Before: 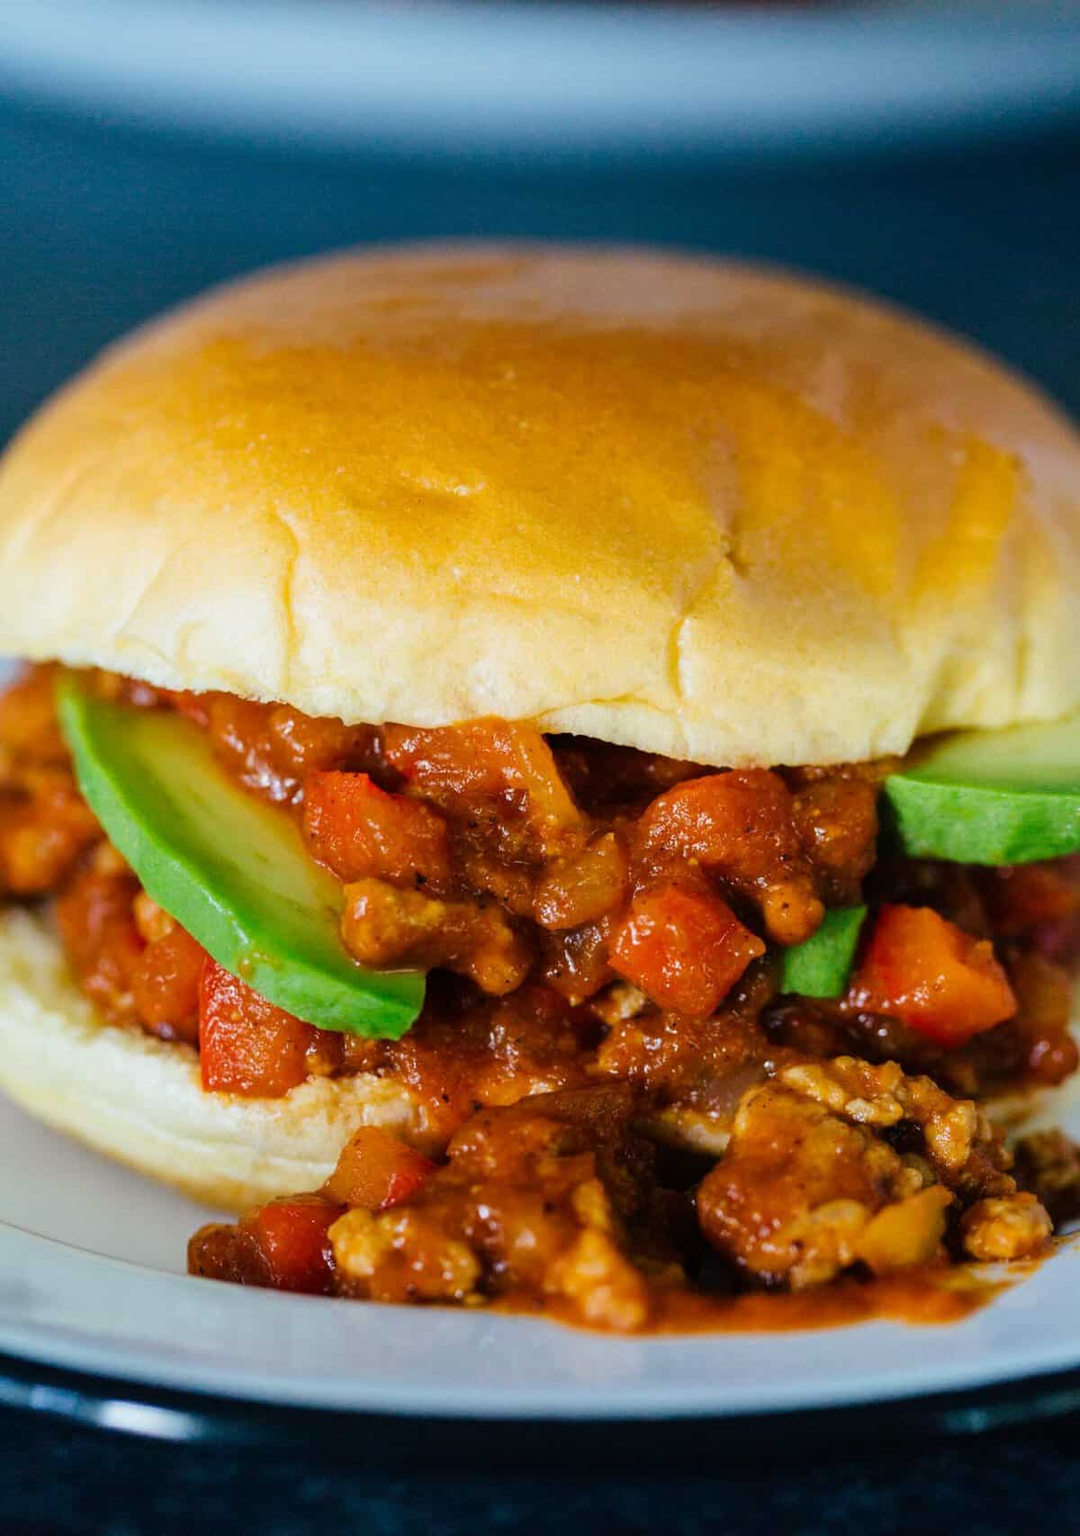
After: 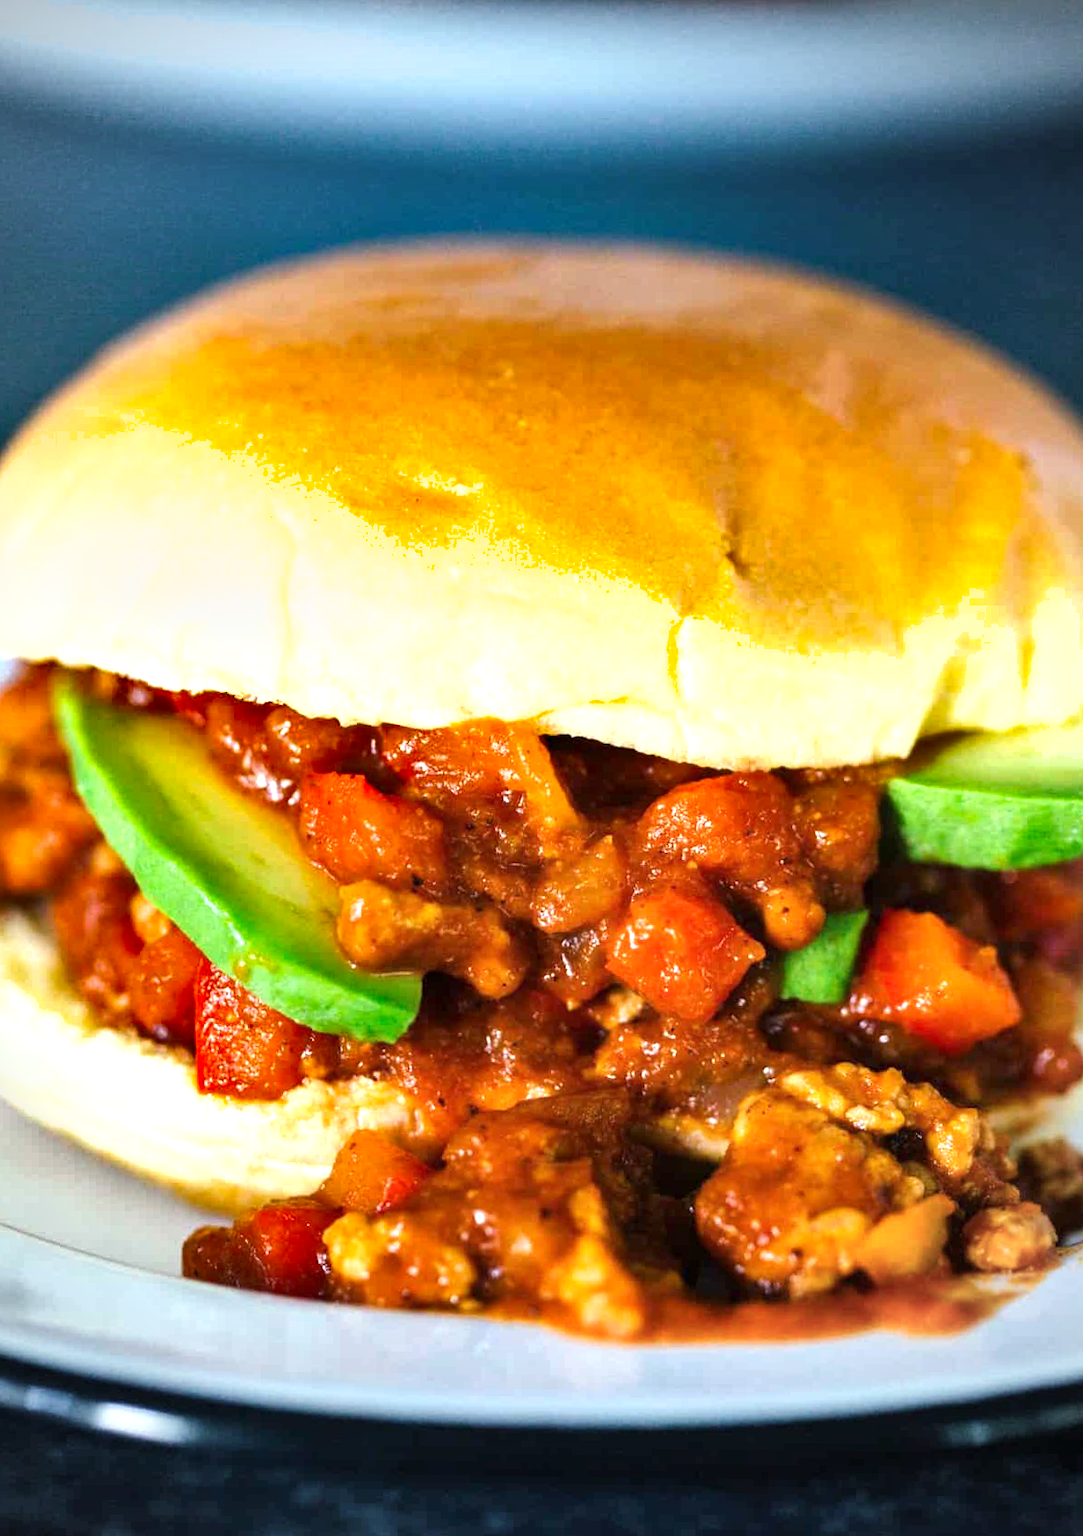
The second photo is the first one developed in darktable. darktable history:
vignetting: fall-off start 71.74%
exposure: exposure 0.999 EV, compensate highlight preservation false
shadows and highlights: soften with gaussian
rotate and perspective: rotation 0.192°, lens shift (horizontal) -0.015, crop left 0.005, crop right 0.996, crop top 0.006, crop bottom 0.99
